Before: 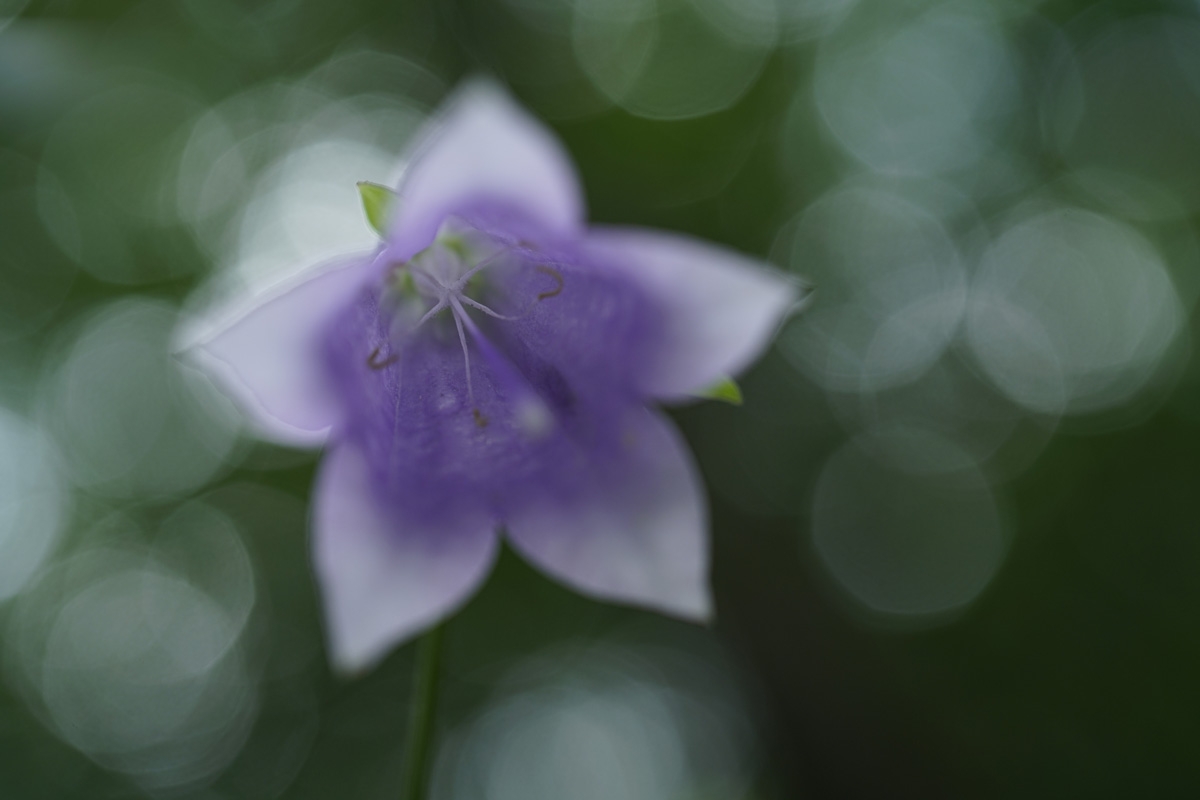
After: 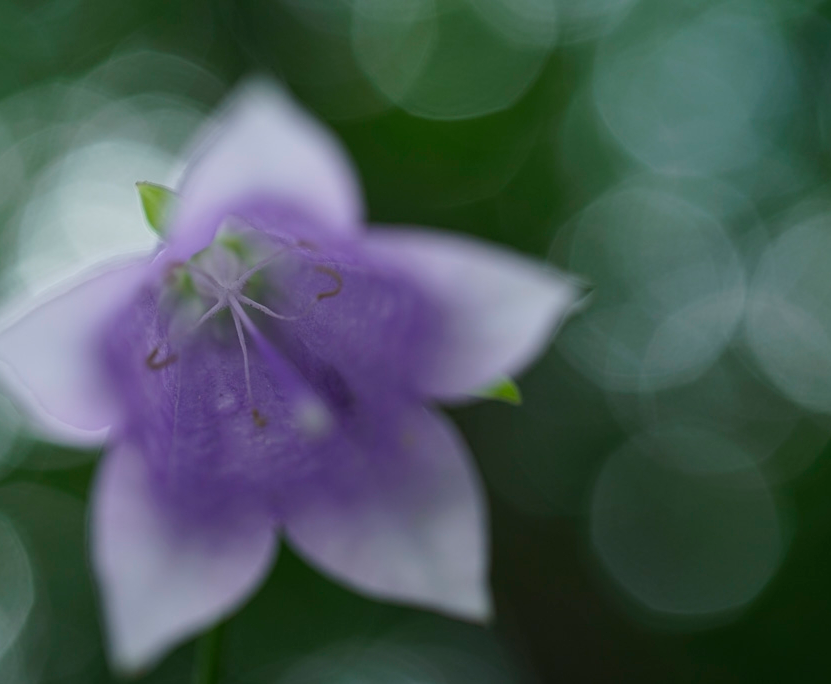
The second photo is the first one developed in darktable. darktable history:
crop: left 18.472%, right 12.227%, bottom 14.464%
